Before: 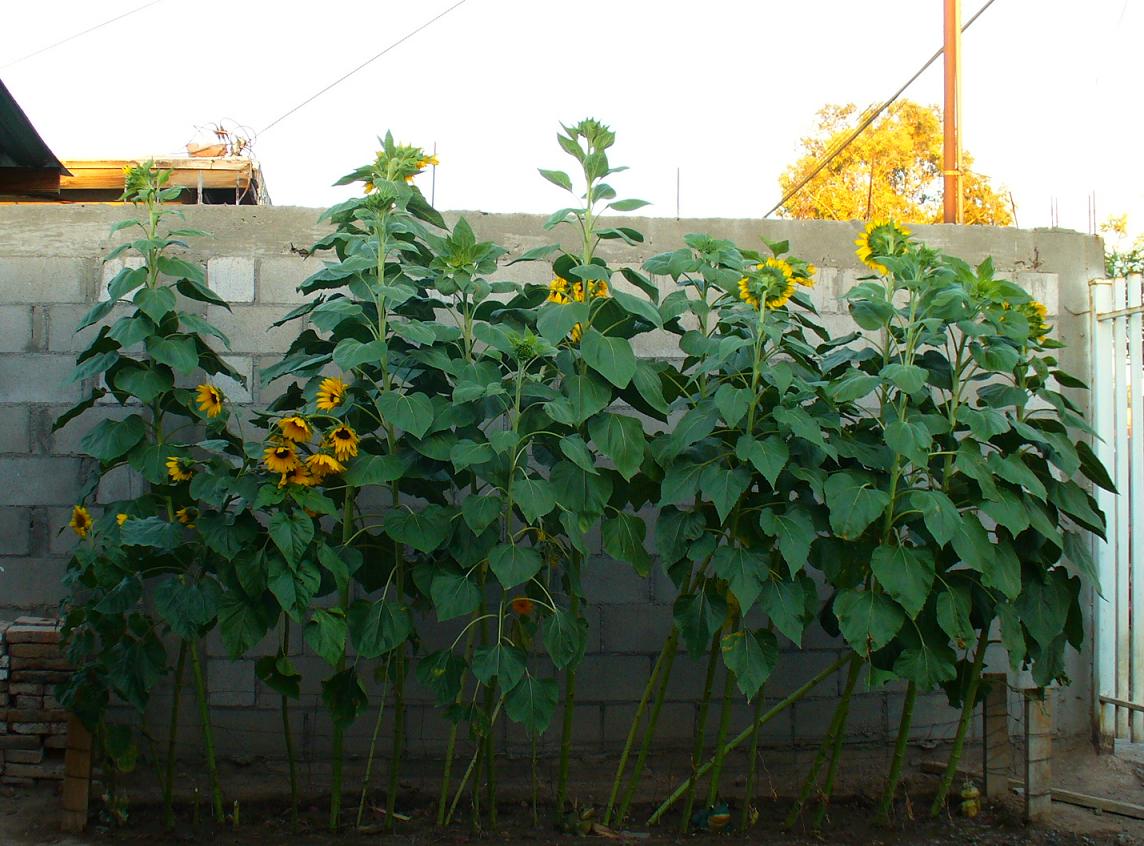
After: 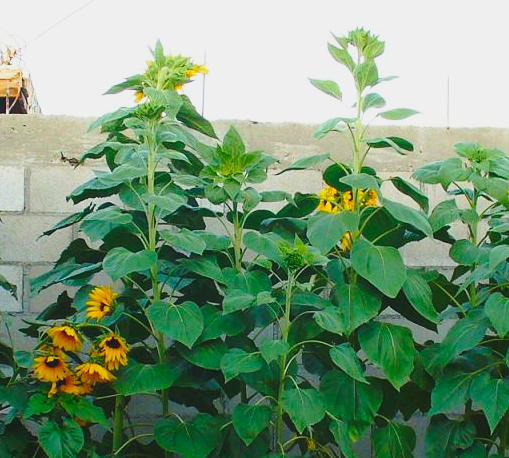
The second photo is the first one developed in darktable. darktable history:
contrast brightness saturation: contrast -0.092, brightness 0.044, saturation 0.078
tone equalizer: -8 EV 0.256 EV, -7 EV 0.397 EV, -6 EV 0.417 EV, -5 EV 0.273 EV, -3 EV -0.276 EV, -2 EV -0.442 EV, -1 EV -0.4 EV, +0 EV -0.235 EV
base curve: curves: ch0 [(0, 0) (0.028, 0.03) (0.121, 0.232) (0.46, 0.748) (0.859, 0.968) (1, 1)], preserve colors none
crop: left 20.189%, top 10.867%, right 35.24%, bottom 34.901%
haze removal: compatibility mode true, adaptive false
